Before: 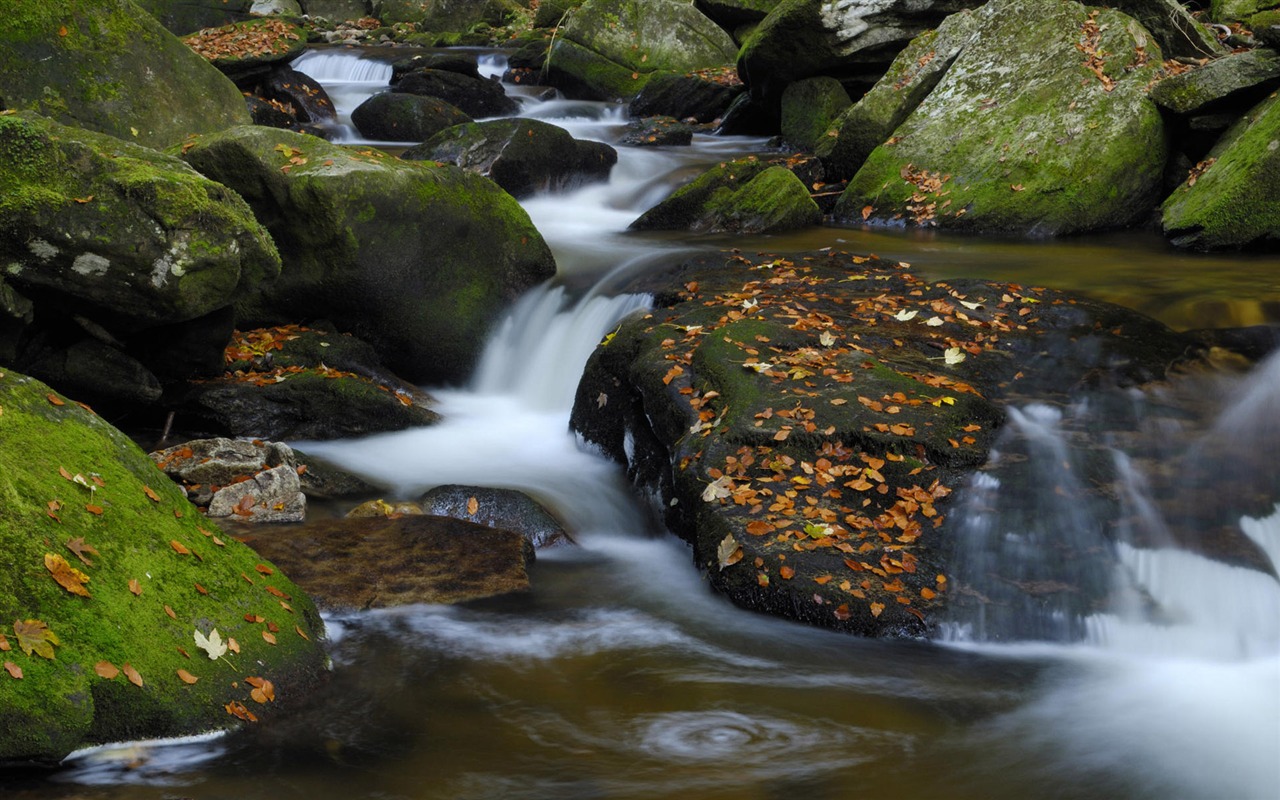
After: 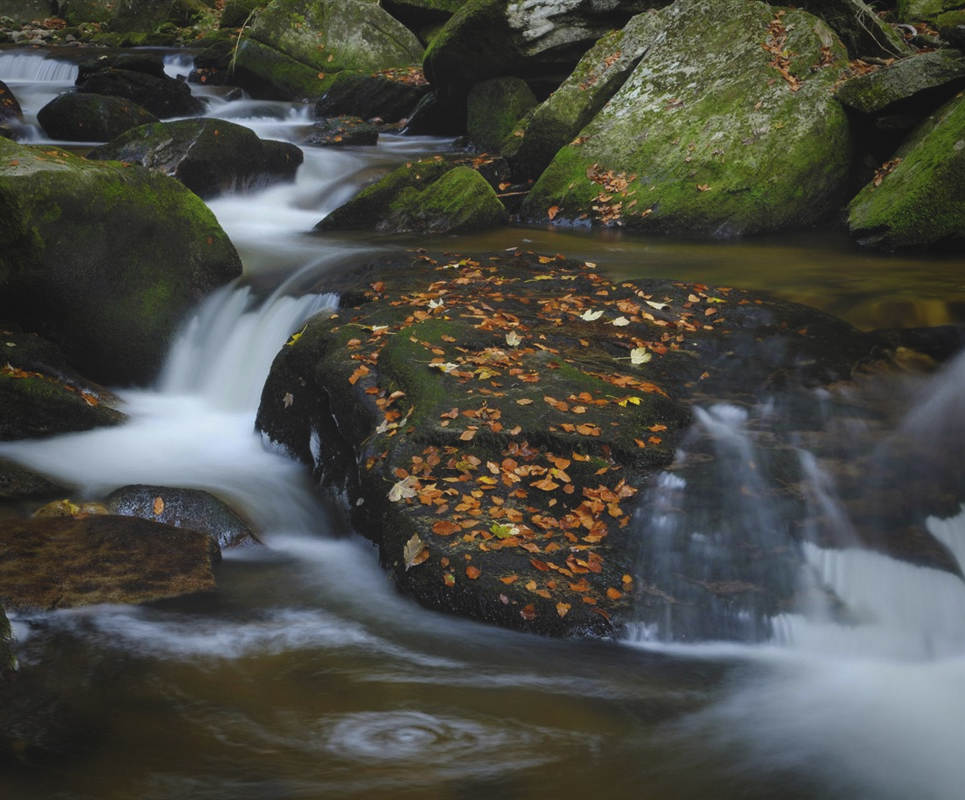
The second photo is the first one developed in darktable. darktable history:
vignetting: fall-off start 68.84%, fall-off radius 29.92%, brightness -0.383, saturation 0.019, width/height ratio 0.986, shape 0.854
crop and rotate: left 24.564%
exposure: black level correction -0.012, exposure -0.195 EV, compensate highlight preservation false
